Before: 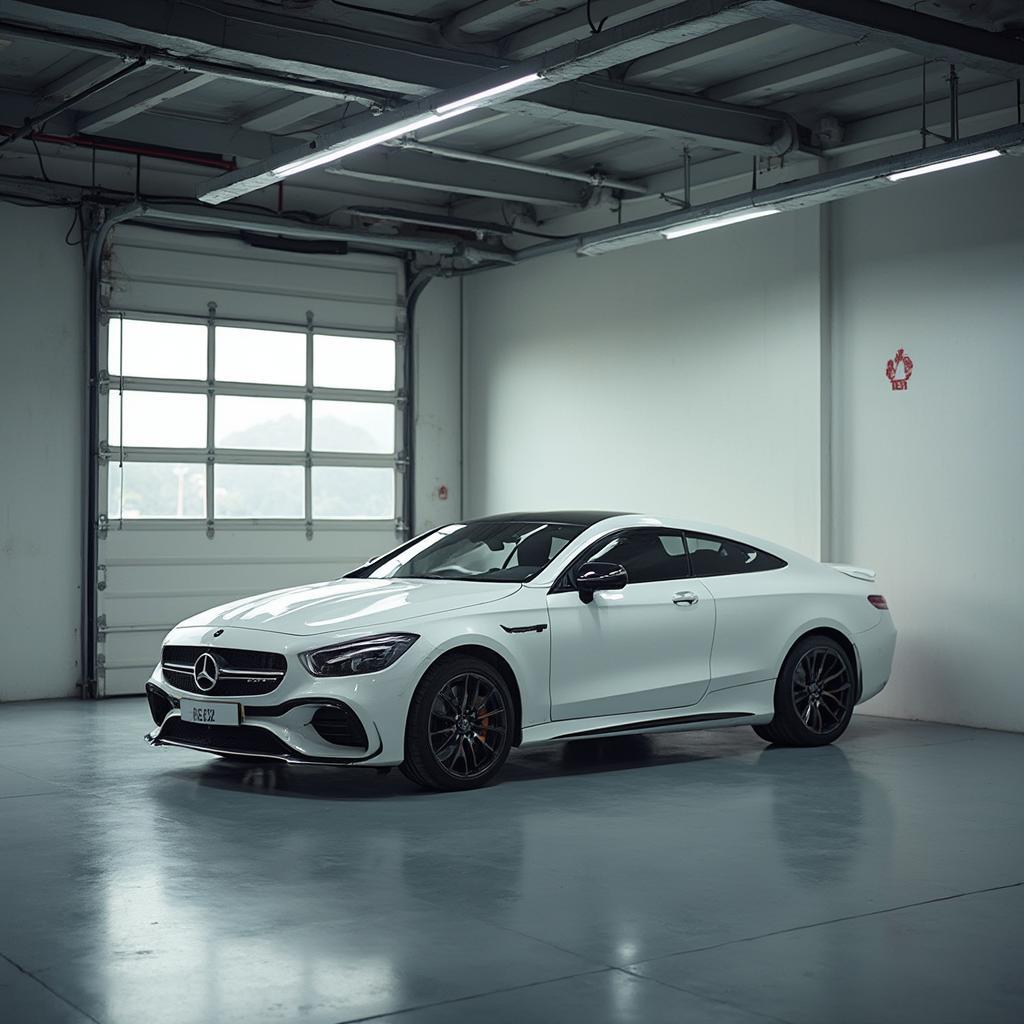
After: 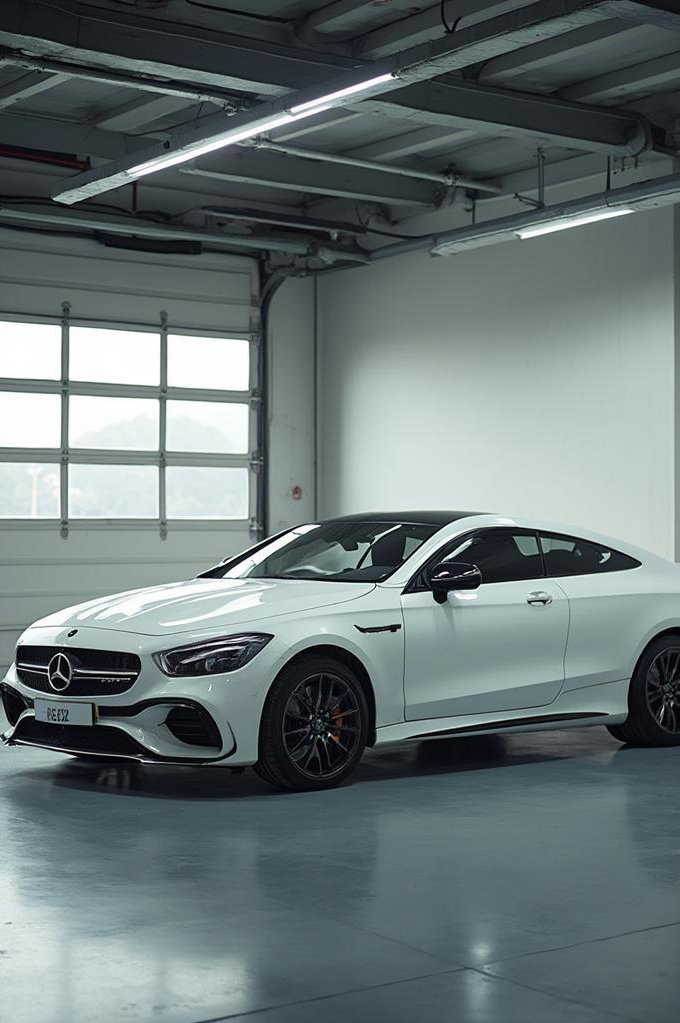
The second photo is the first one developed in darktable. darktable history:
crop and rotate: left 14.304%, right 19.213%
